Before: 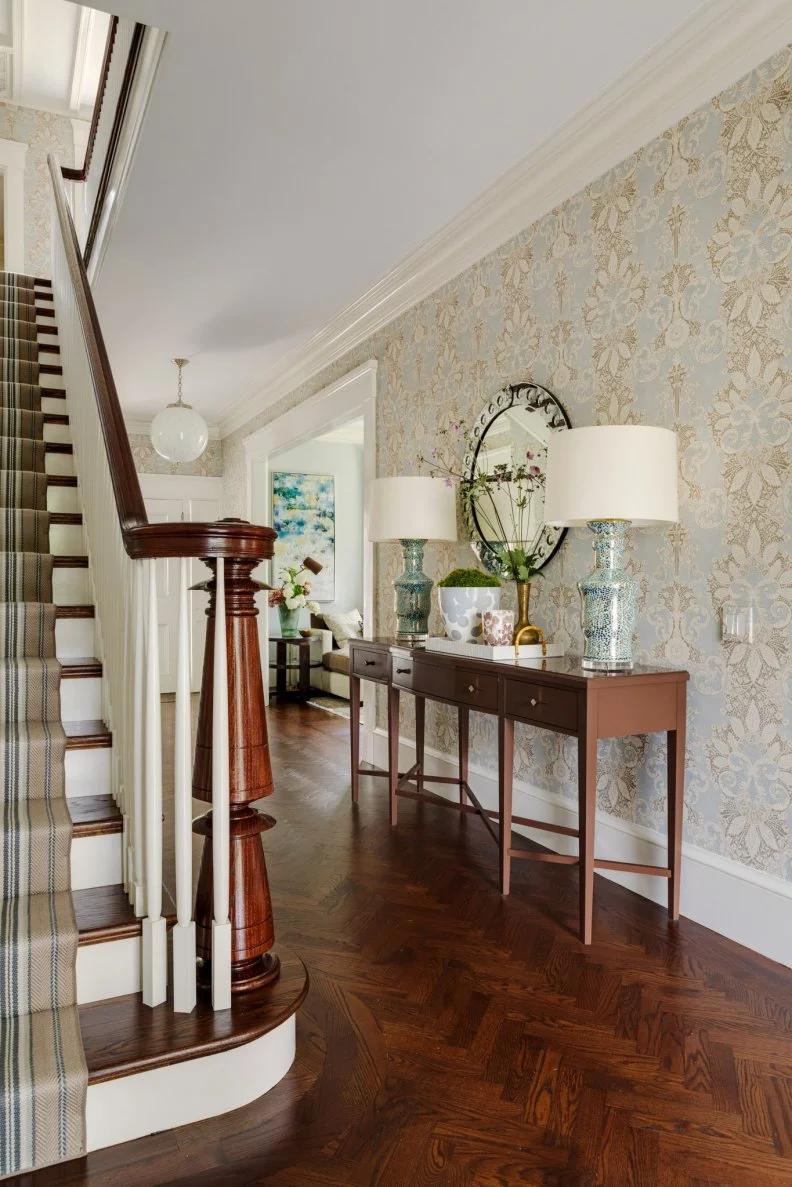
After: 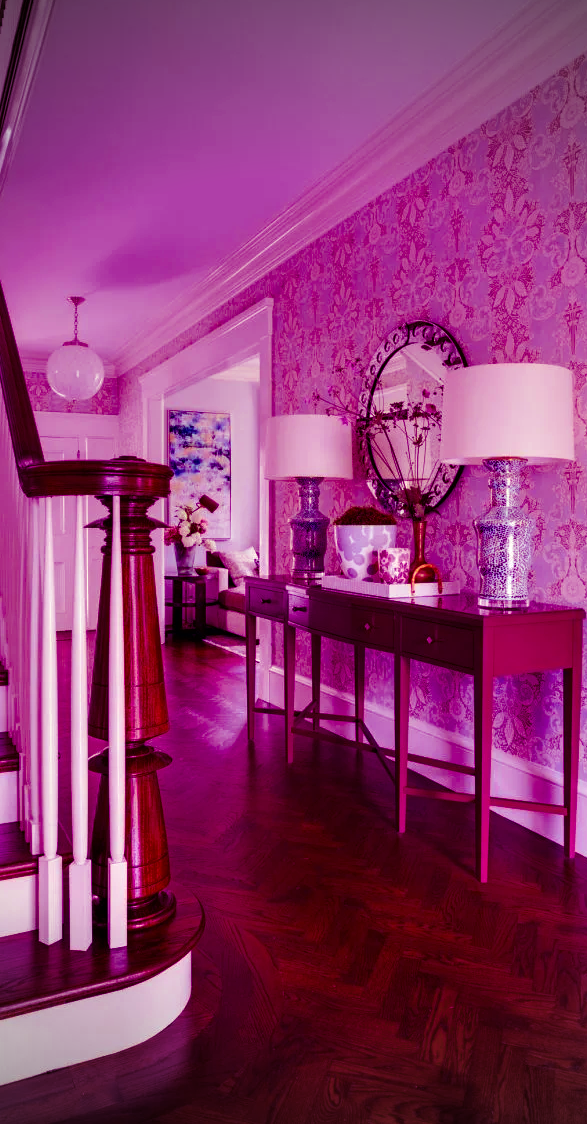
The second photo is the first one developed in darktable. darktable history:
color balance rgb: perceptual saturation grading › global saturation 20%, global vibrance 20%
exposure: exposure 0.367 EV, compensate highlight preservation false
vignetting: fall-off start 75%, brightness -0.692, width/height ratio 1.084
color balance: mode lift, gamma, gain (sRGB), lift [1, 1, 0.101, 1]
crop and rotate: left 13.15%, top 5.251%, right 12.609%
graduated density: on, module defaults
